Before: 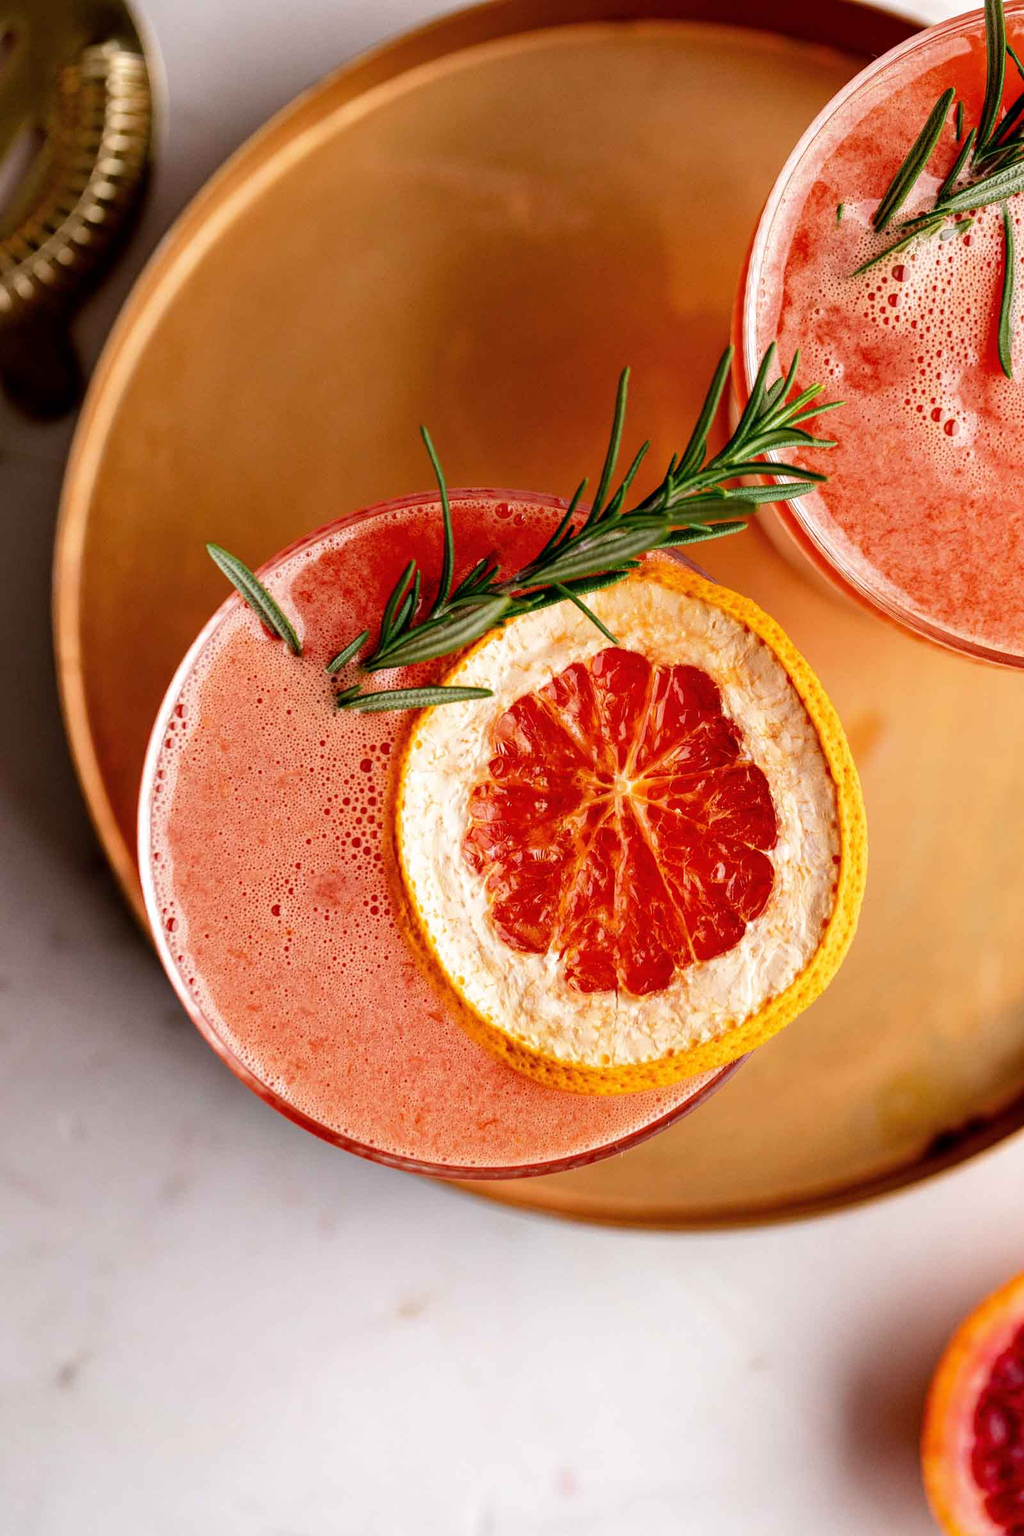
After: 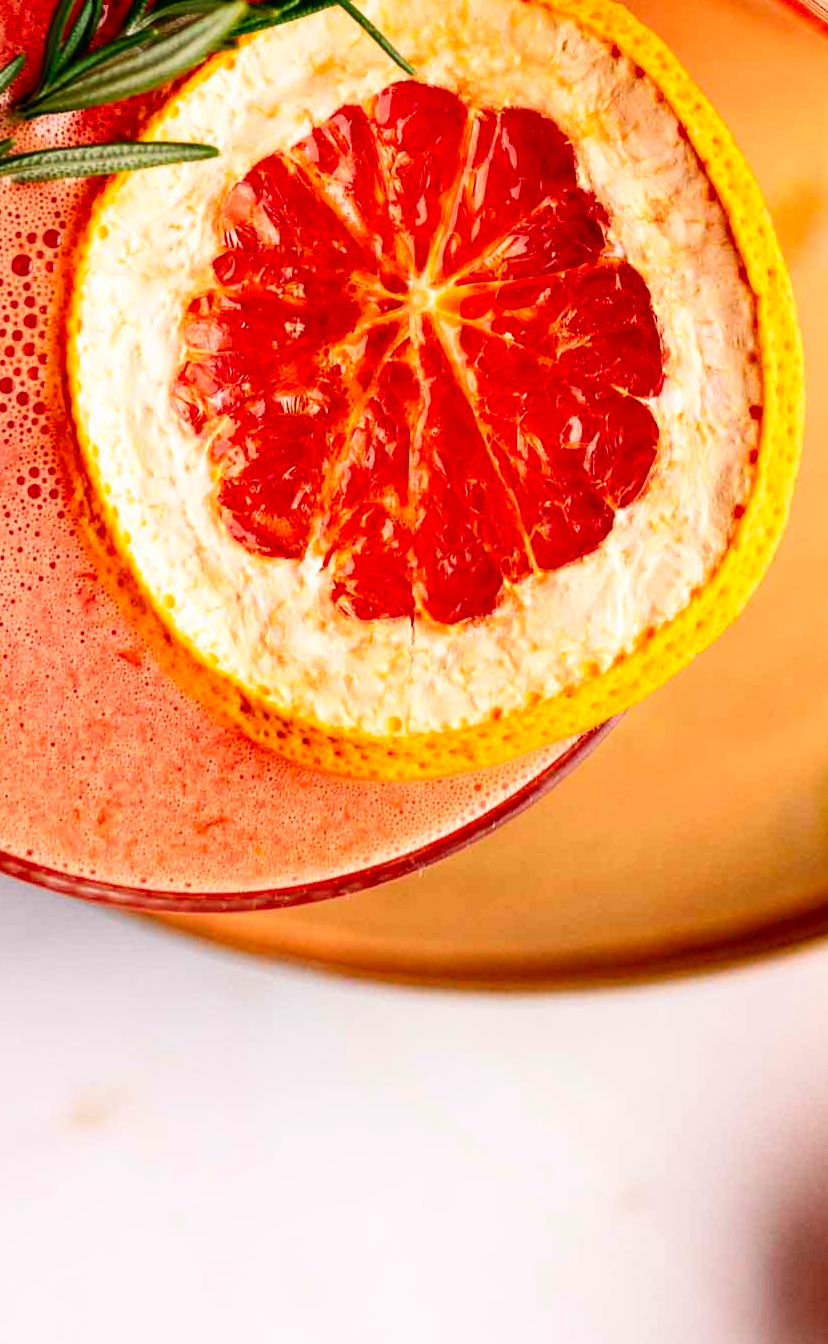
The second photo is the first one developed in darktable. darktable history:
crop: left 34.479%, top 38.822%, right 13.718%, bottom 5.172%
contrast brightness saturation: contrast 0.23, brightness 0.1, saturation 0.29
